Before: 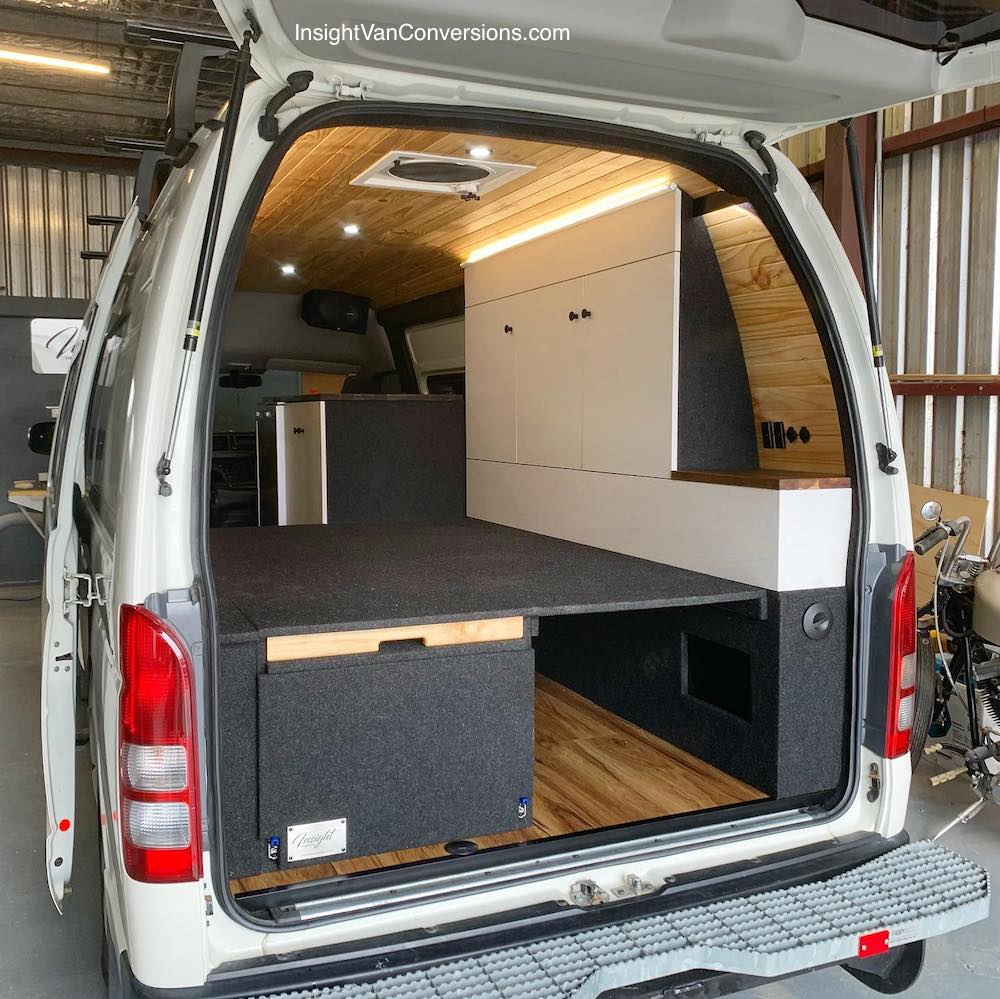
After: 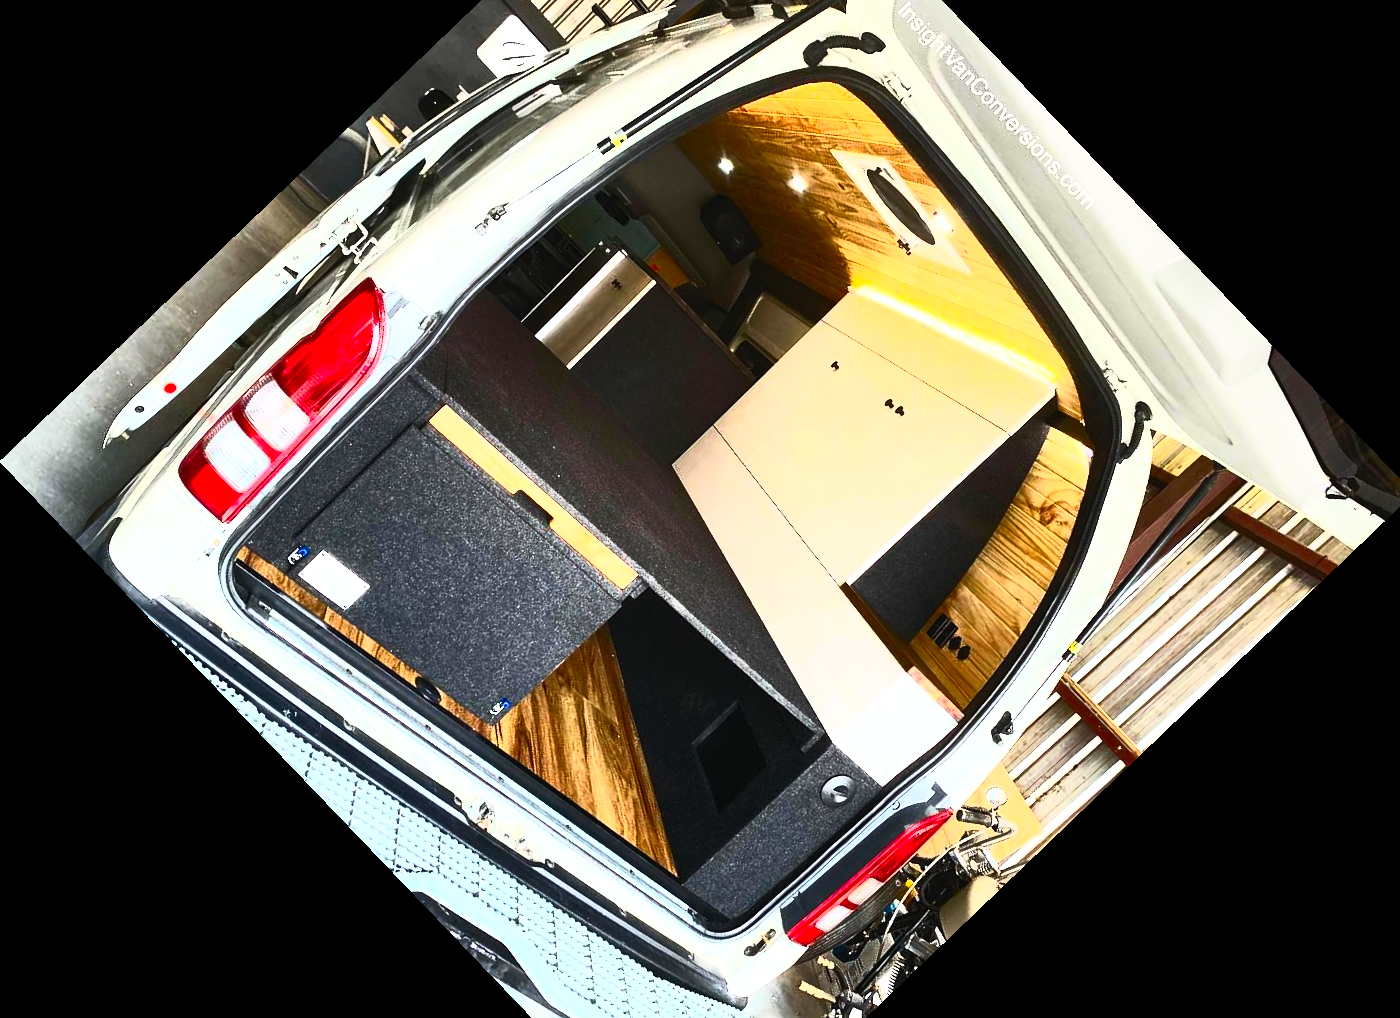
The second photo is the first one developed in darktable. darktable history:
tone equalizer: -8 EV -0.75 EV, -7 EV -0.7 EV, -6 EV -0.6 EV, -5 EV -0.4 EV, -3 EV 0.4 EV, -2 EV 0.6 EV, -1 EV 0.7 EV, +0 EV 0.75 EV, edges refinement/feathering 500, mask exposure compensation -1.57 EV, preserve details no
crop and rotate: angle -46.26°, top 16.234%, right 0.912%, bottom 11.704%
contrast brightness saturation: contrast 0.83, brightness 0.59, saturation 0.59
